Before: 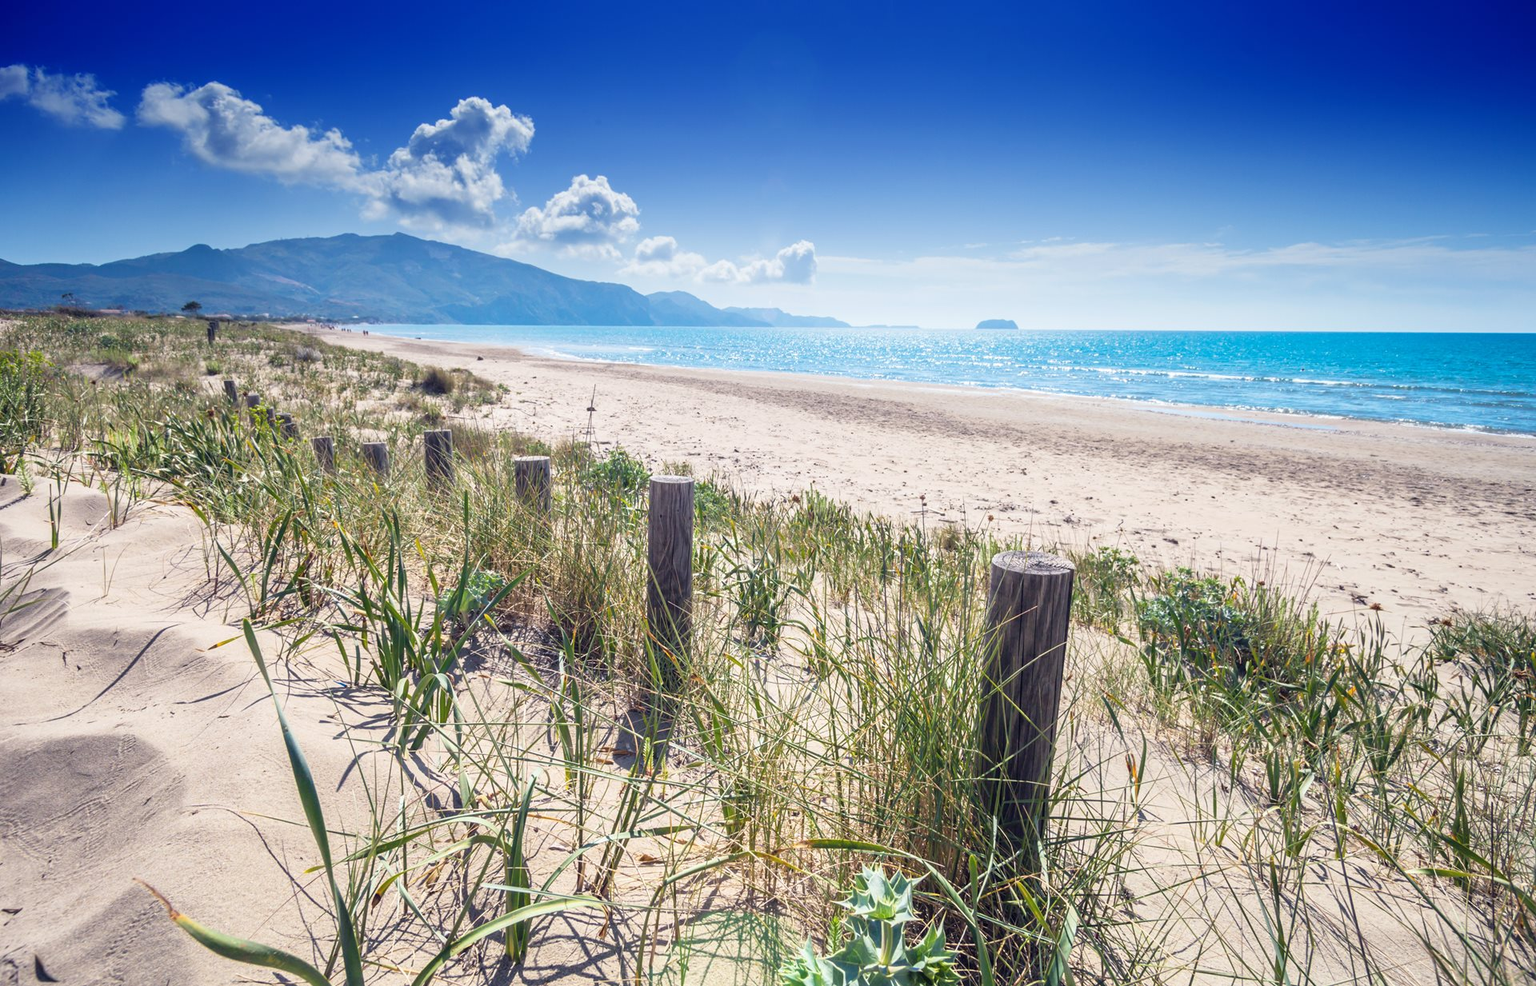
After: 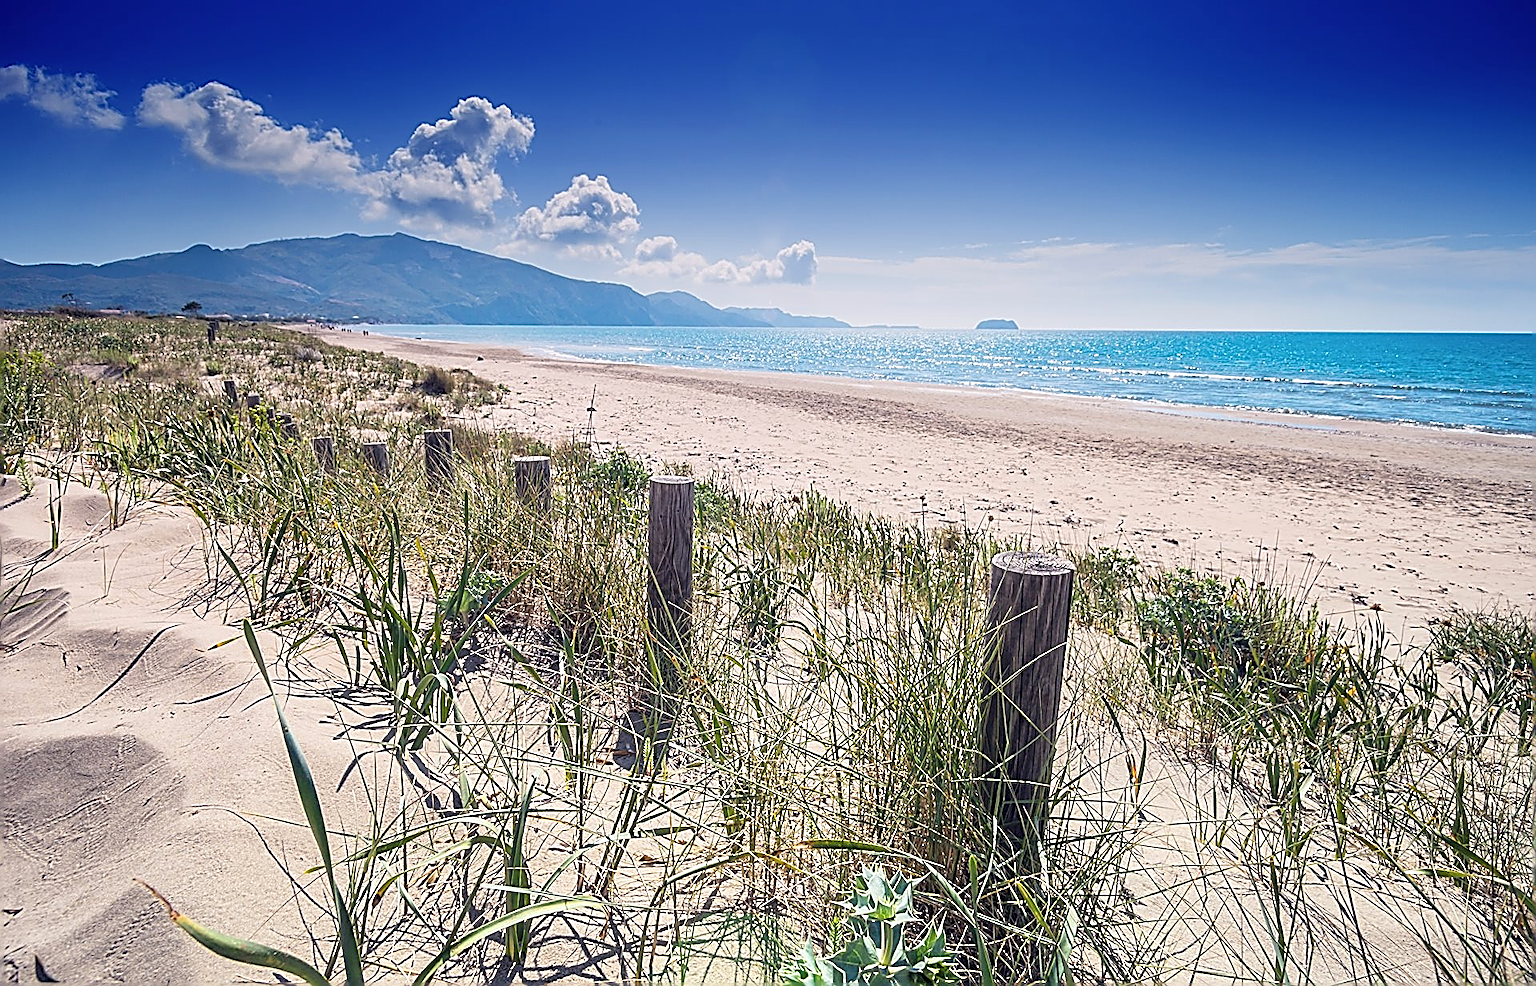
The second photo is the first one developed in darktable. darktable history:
graduated density: density 0.38 EV, hardness 21%, rotation -6.11°, saturation 32%
sharpen: amount 2
